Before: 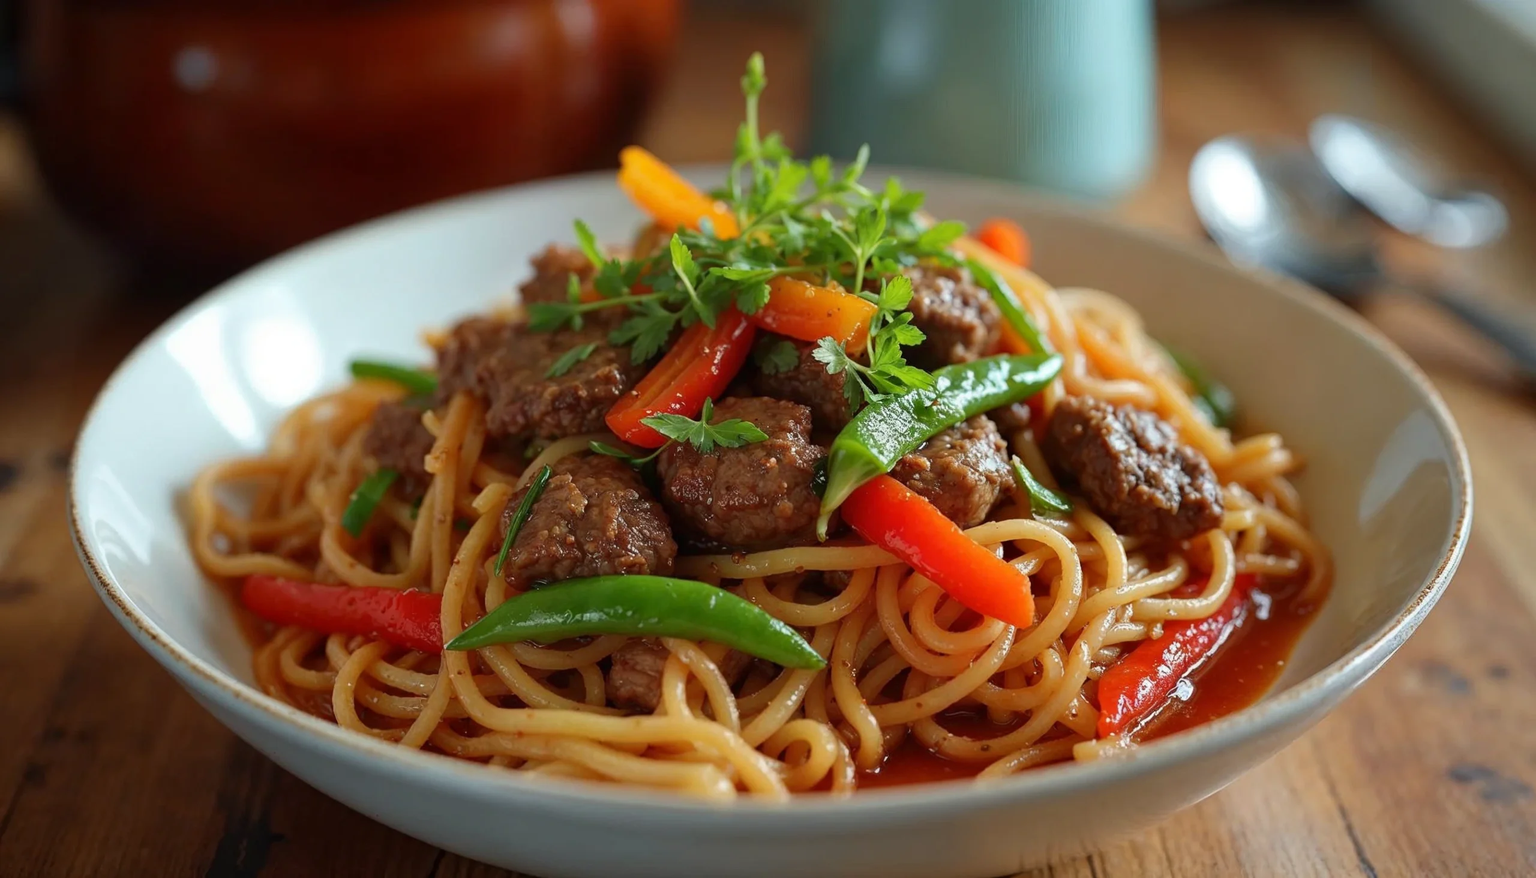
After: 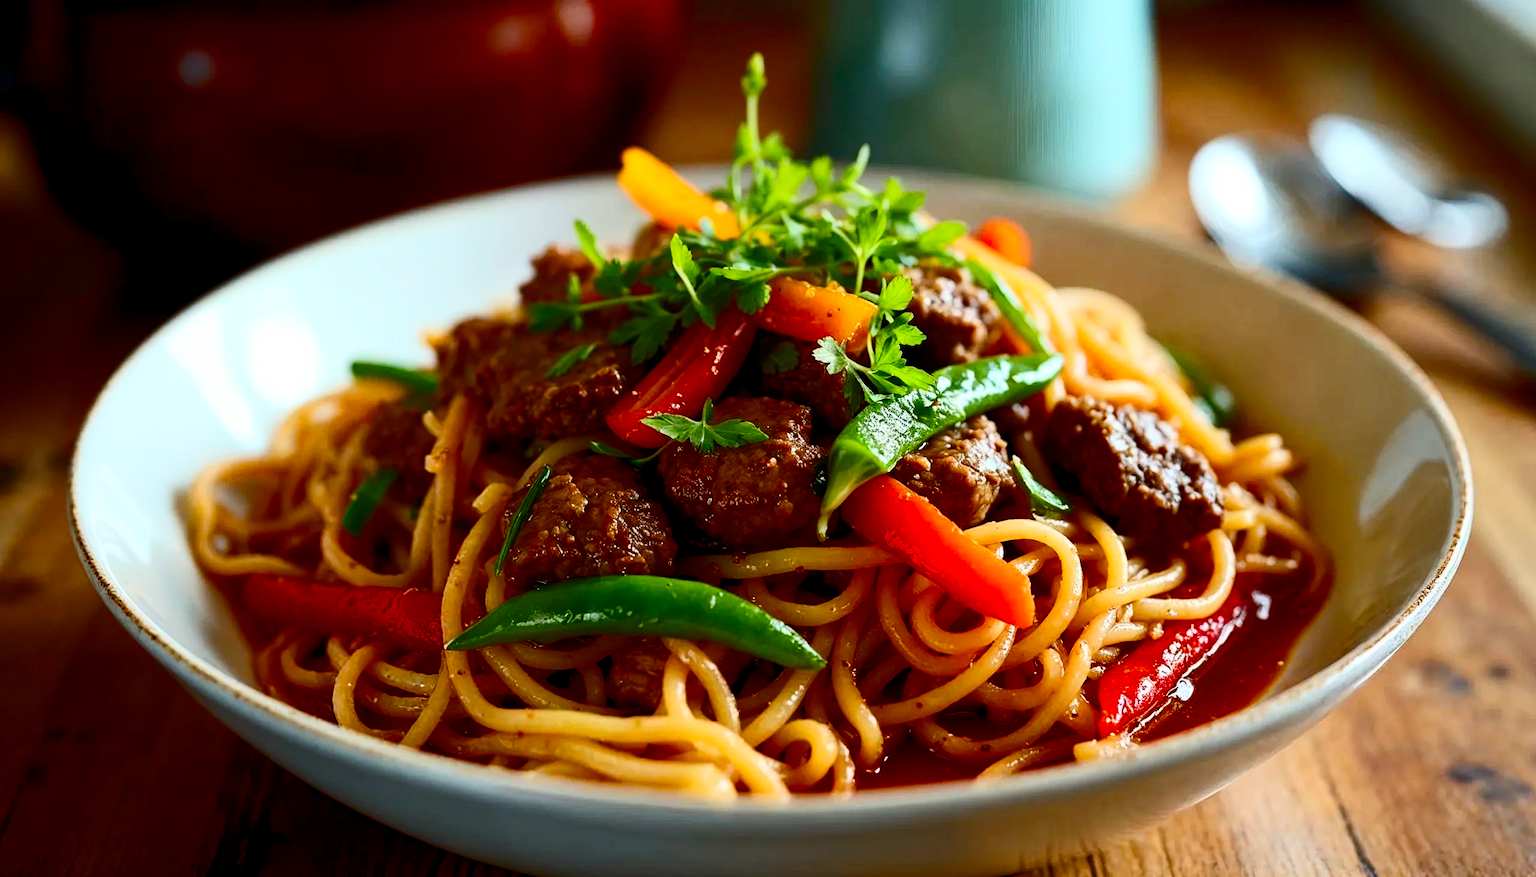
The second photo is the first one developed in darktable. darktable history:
contrast brightness saturation: contrast 0.396, brightness 0.05, saturation 0.258
color balance rgb: power › hue 60.53°, global offset › luminance -0.479%, perceptual saturation grading › global saturation 20.446%, perceptual saturation grading › highlights -19.877%, perceptual saturation grading › shadows 29.356%
